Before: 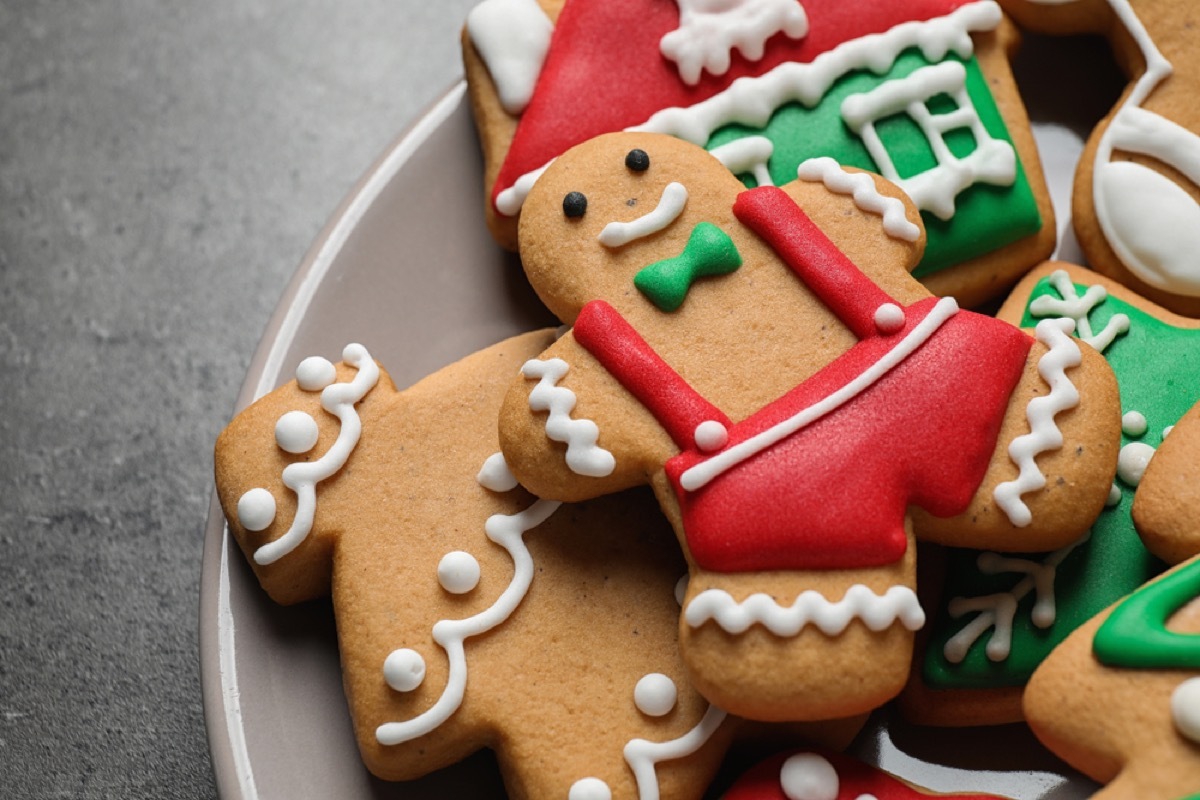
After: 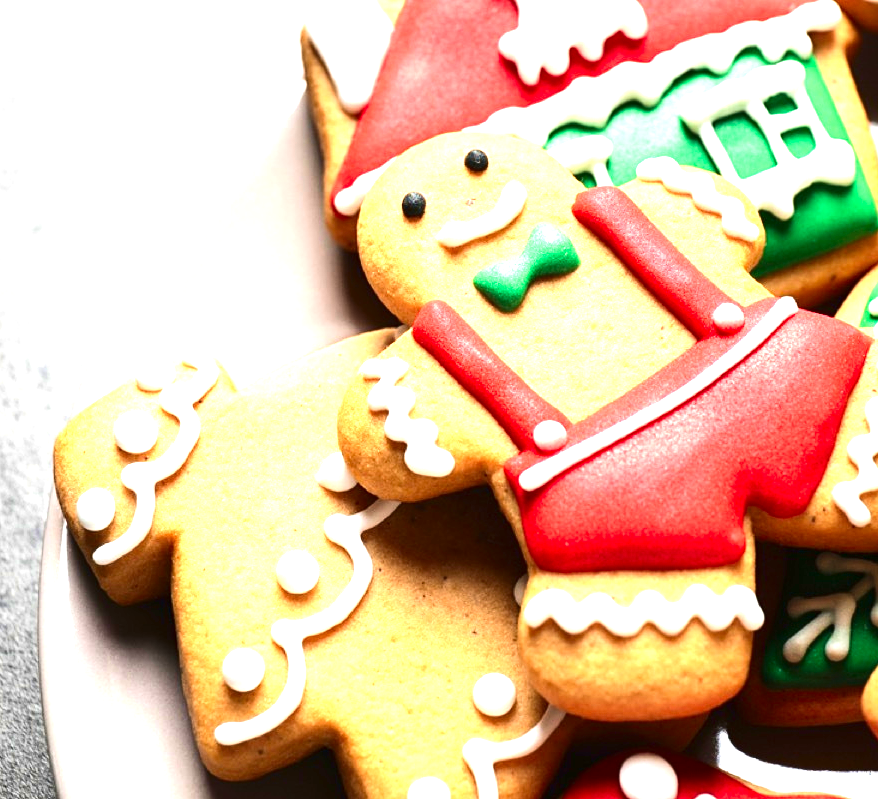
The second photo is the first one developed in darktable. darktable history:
crop: left 13.443%, right 13.31%
exposure: black level correction 0, exposure 2.138 EV, compensate exposure bias true, compensate highlight preservation false
contrast brightness saturation: contrast 0.2, brightness -0.11, saturation 0.1
velvia: on, module defaults
